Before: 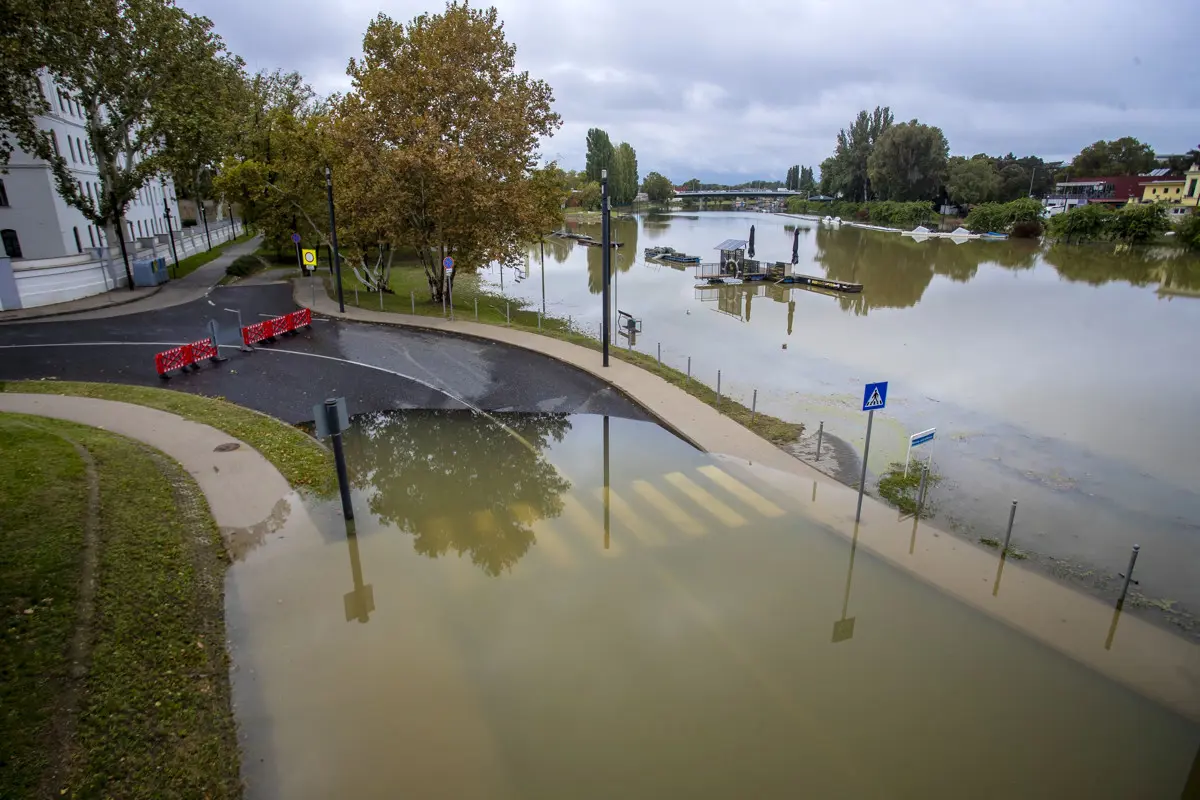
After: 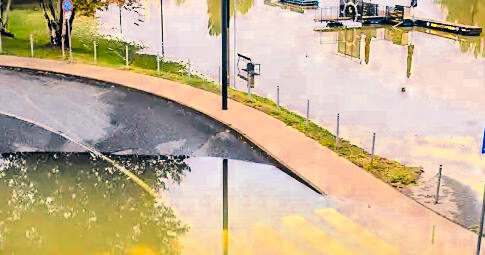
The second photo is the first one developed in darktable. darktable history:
crop: left 31.751%, top 32.172%, right 27.8%, bottom 35.83%
sharpen: radius 1.864, amount 0.398, threshold 1.271
color zones: curves: ch0 [(0.035, 0.242) (0.25, 0.5) (0.384, 0.214) (0.488, 0.255) (0.75, 0.5)]; ch1 [(0.063, 0.379) (0.25, 0.5) (0.354, 0.201) (0.489, 0.085) (0.729, 0.271)]; ch2 [(0.25, 0.5) (0.38, 0.517) (0.442, 0.51) (0.735, 0.456)]
tone curve: curves: ch0 [(0, 0) (0.084, 0.074) (0.2, 0.297) (0.363, 0.591) (0.495, 0.765) (0.68, 0.901) (0.851, 0.967) (1, 1)], color space Lab, linked channels, preserve colors none
contrast brightness saturation: contrast 0.04, saturation 0.07
color correction: highlights a* 10.32, highlights b* 14.66, shadows a* -9.59, shadows b* -15.02
shadows and highlights: shadows 60, soften with gaussian
exposure: exposure 0.6 EV, compensate highlight preservation false
